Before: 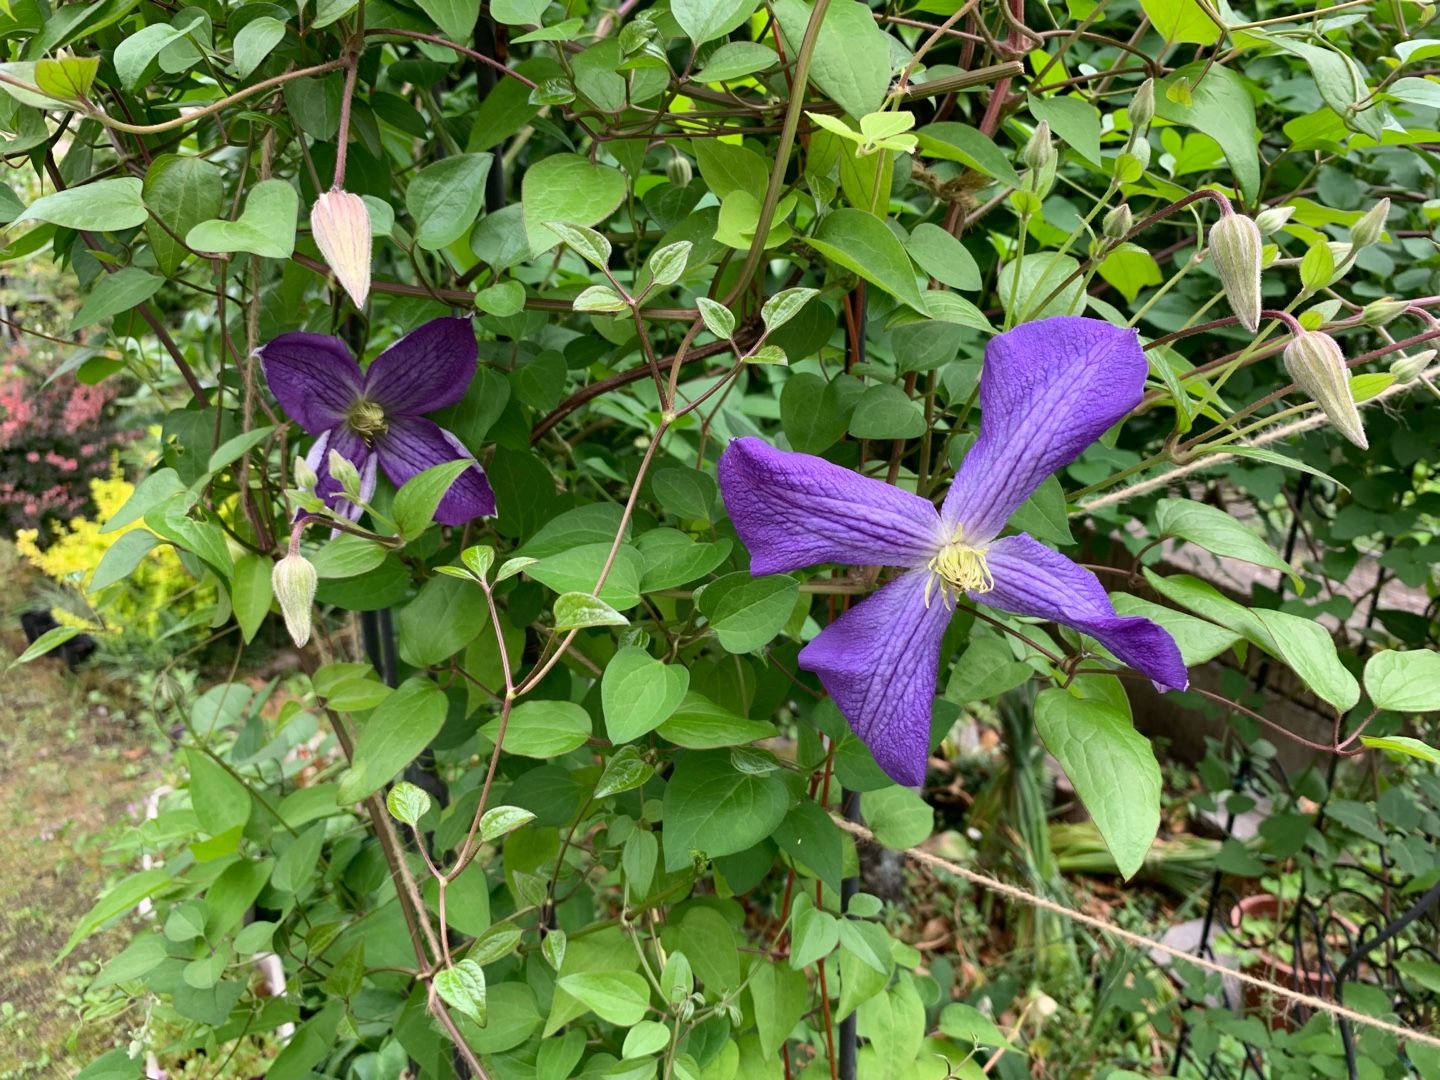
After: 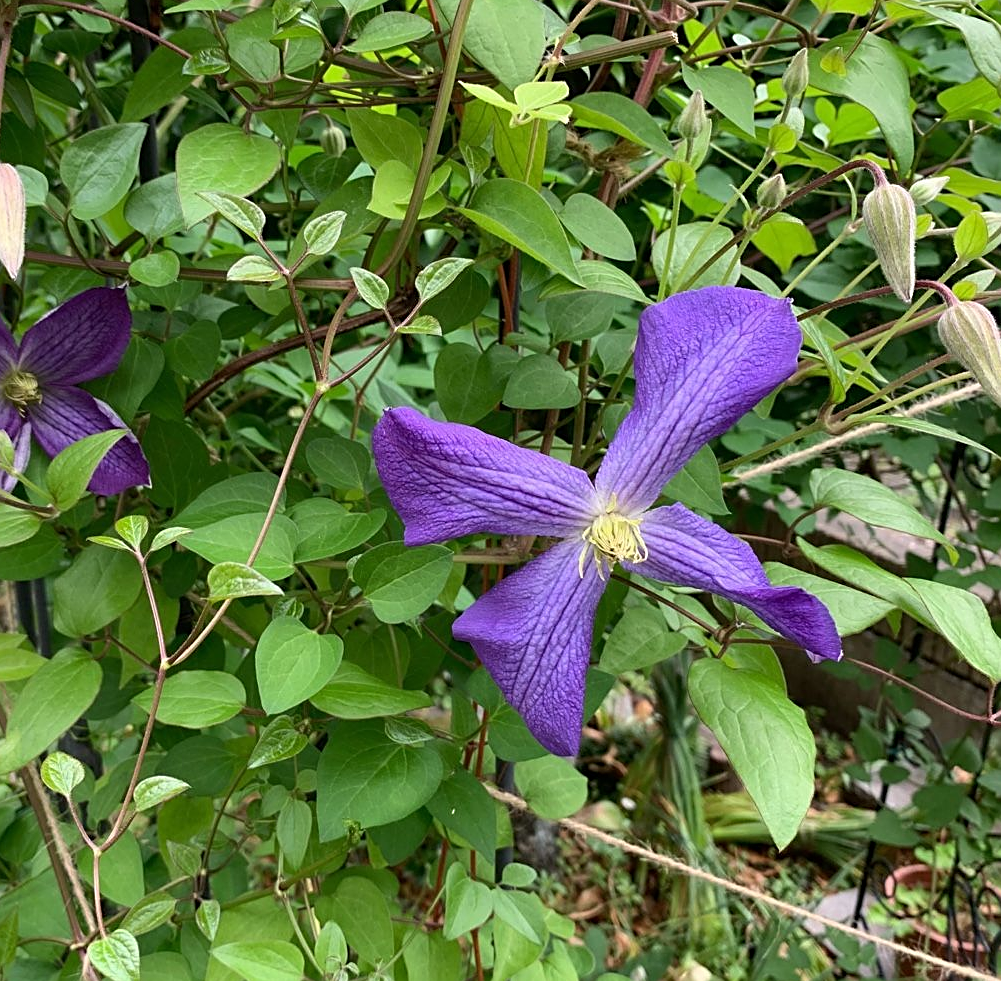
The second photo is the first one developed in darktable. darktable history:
crop and rotate: left 24.034%, top 2.838%, right 6.406%, bottom 6.299%
sharpen: on, module defaults
white balance: emerald 1
